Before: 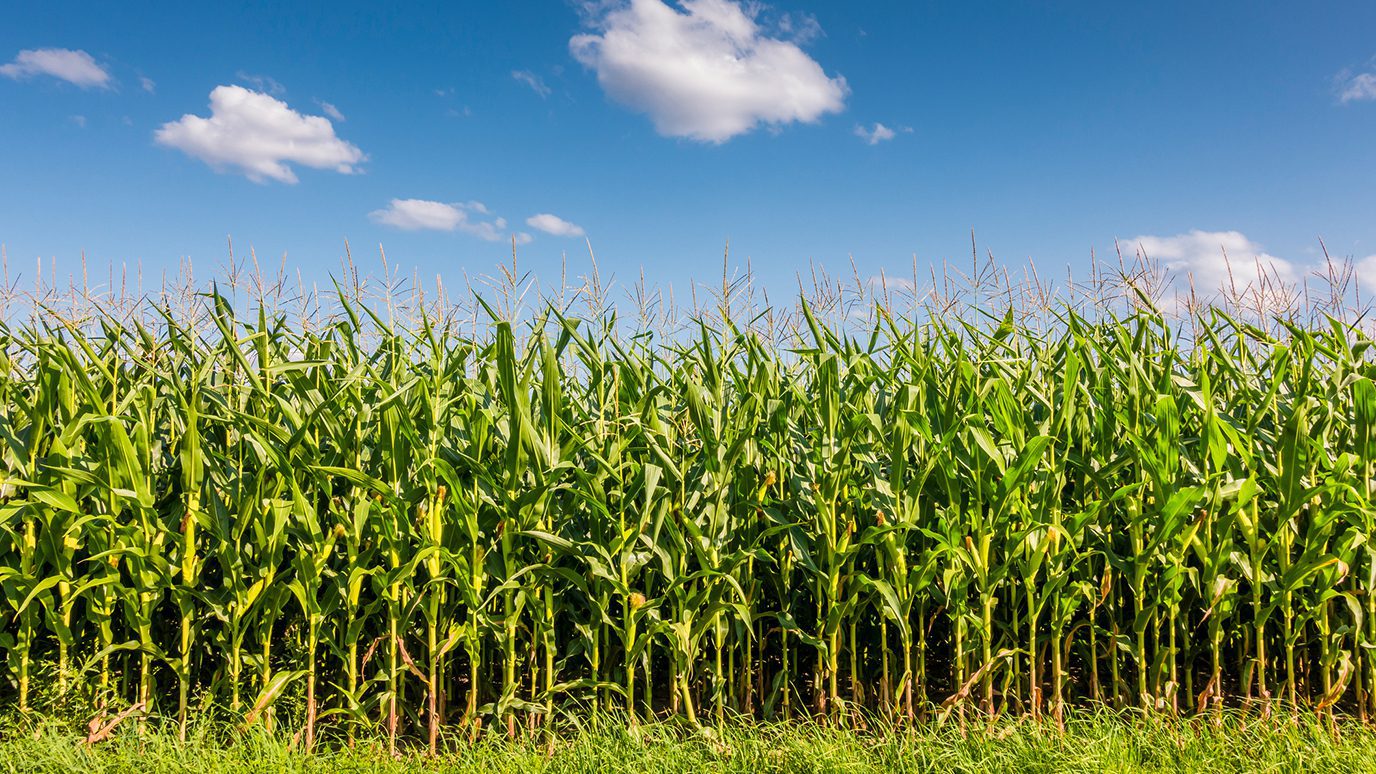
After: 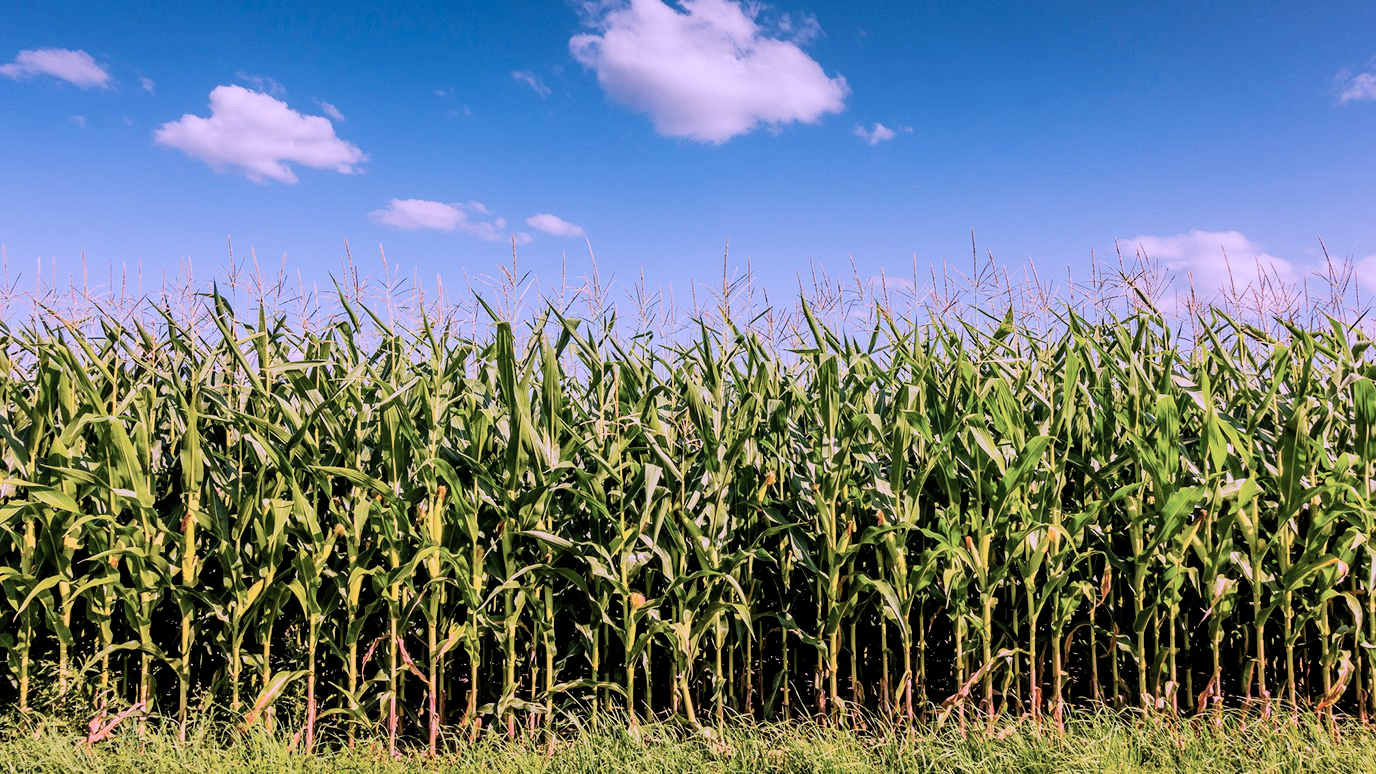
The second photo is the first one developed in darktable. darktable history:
filmic rgb: black relative exposure -5 EV, hardness 2.88, contrast 1.3, highlights saturation mix -30%
color correction: highlights a* 15.03, highlights b* -25.07
